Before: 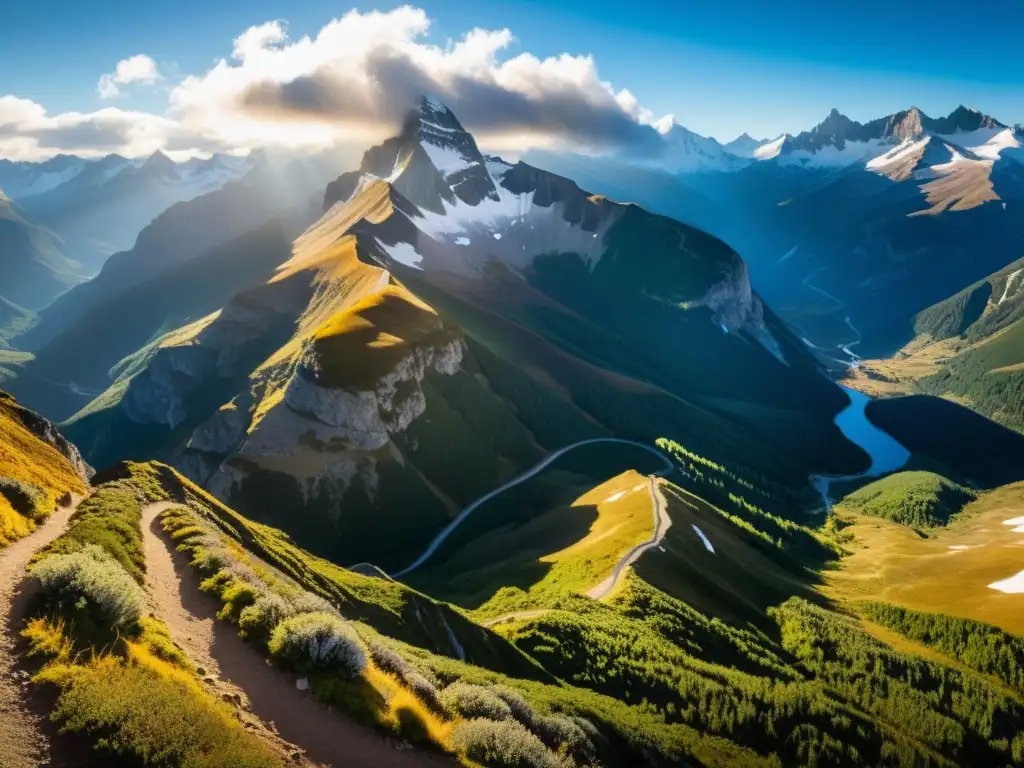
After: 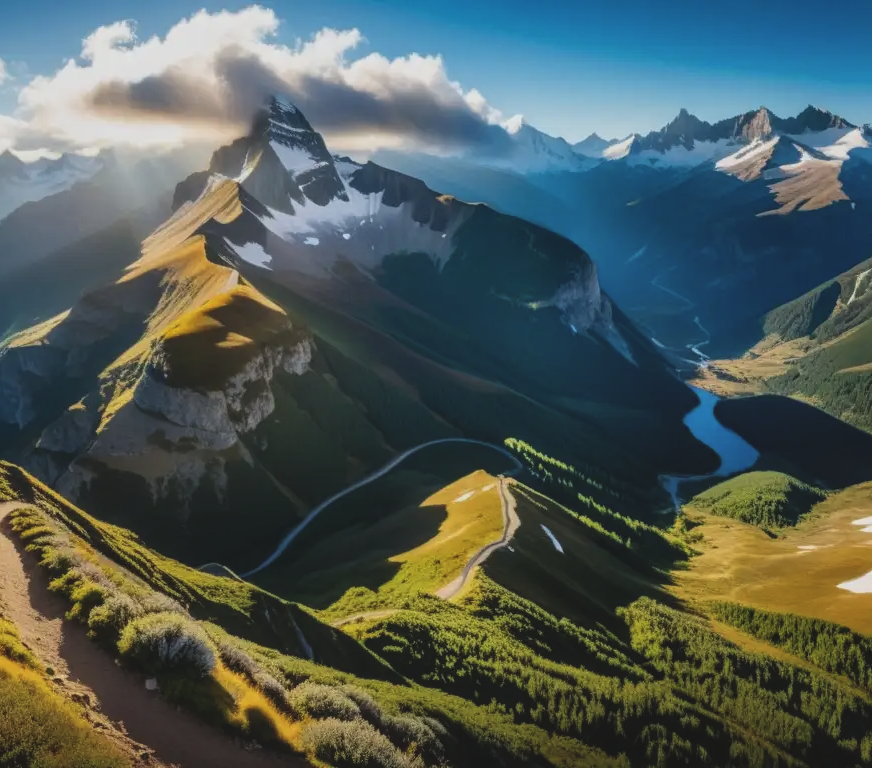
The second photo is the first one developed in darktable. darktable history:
exposure: black level correction -0.015, exposure -0.537 EV, compensate highlight preservation false
crop and rotate: left 14.784%
local contrast: on, module defaults
